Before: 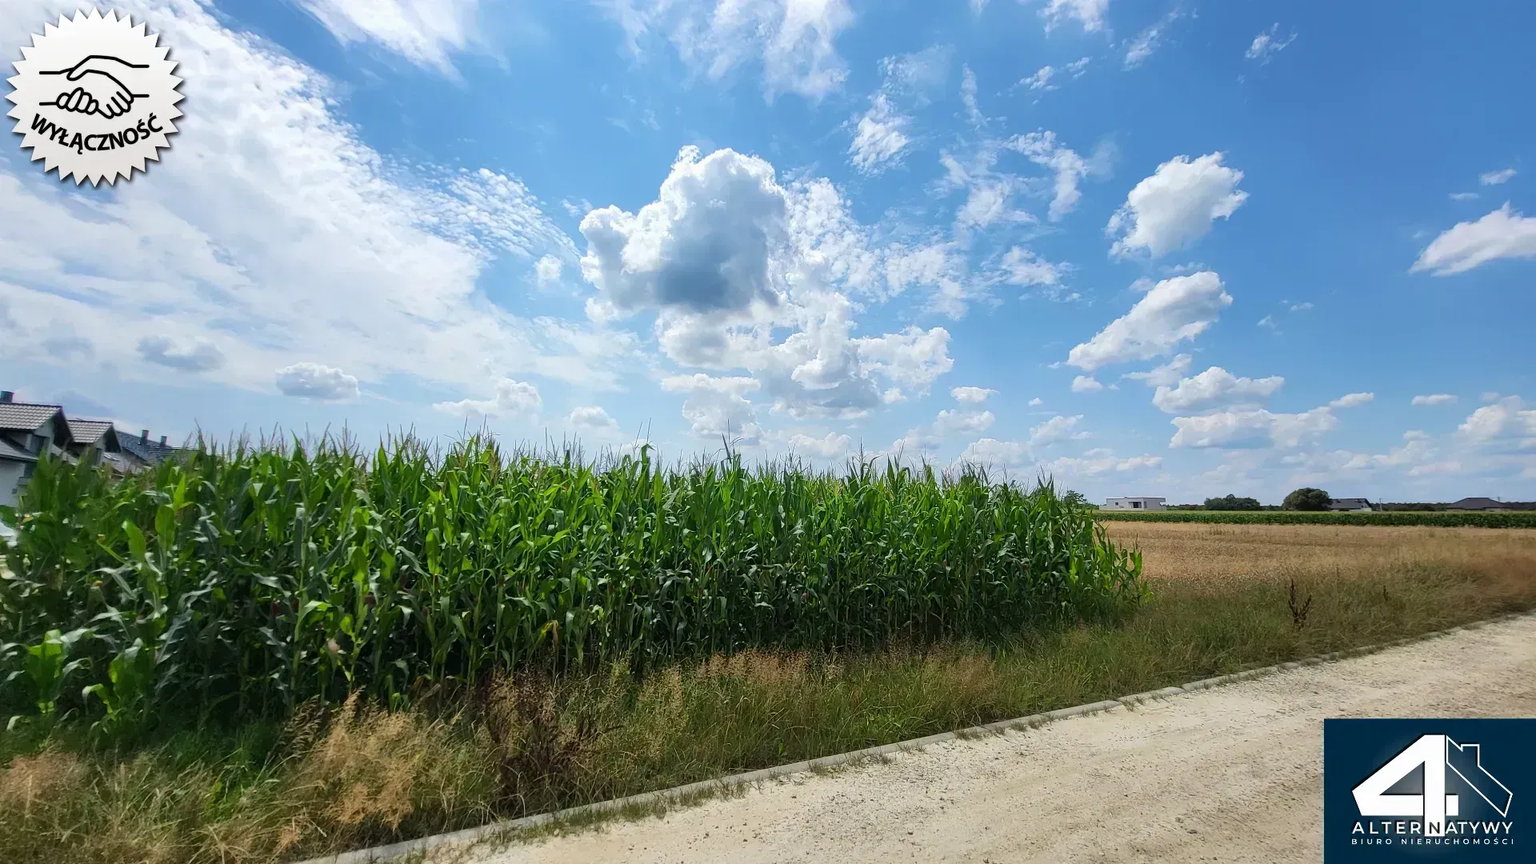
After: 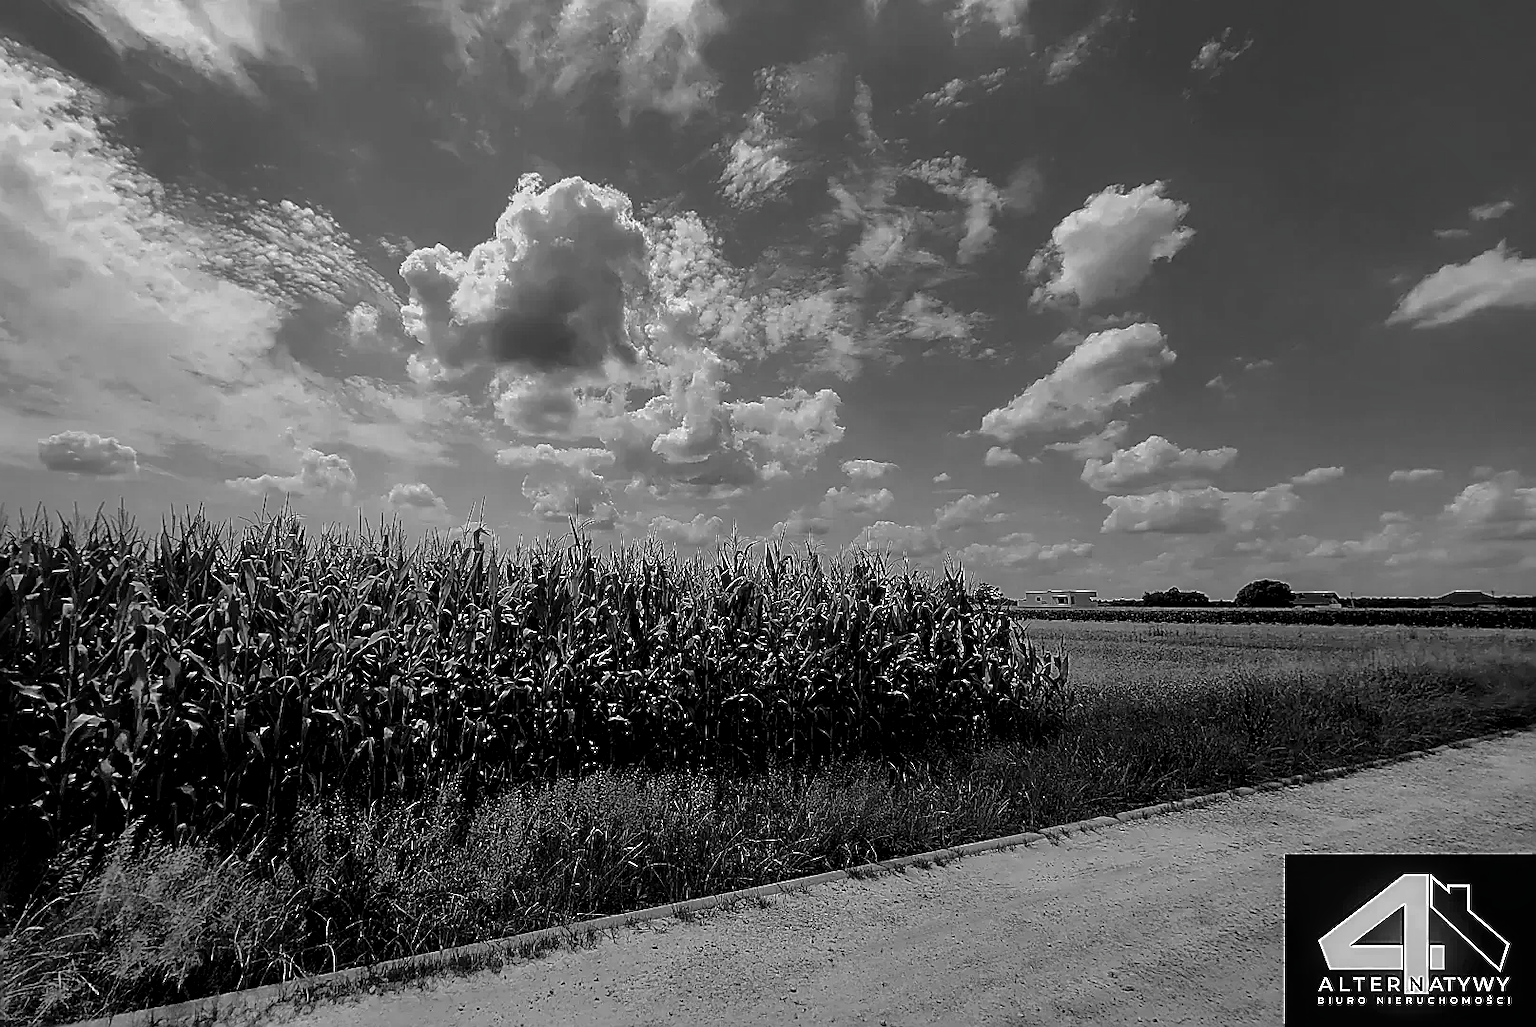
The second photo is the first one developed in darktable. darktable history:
crop: left 15.884%
contrast brightness saturation: contrast 0.018, brightness -0.999, saturation -0.997
local contrast: on, module defaults
sharpen: radius 1.384, amount 1.251, threshold 0.658
tone equalizer: -7 EV 0.159 EV, -6 EV 0.579 EV, -5 EV 1.11 EV, -4 EV 1.36 EV, -3 EV 1.12 EV, -2 EV 0.6 EV, -1 EV 0.153 EV, edges refinement/feathering 500, mask exposure compensation -1.57 EV, preserve details no
color balance rgb: highlights gain › chroma 3.101%, highlights gain › hue 60.26°, perceptual saturation grading › global saturation 0.713%, contrast -10.045%
